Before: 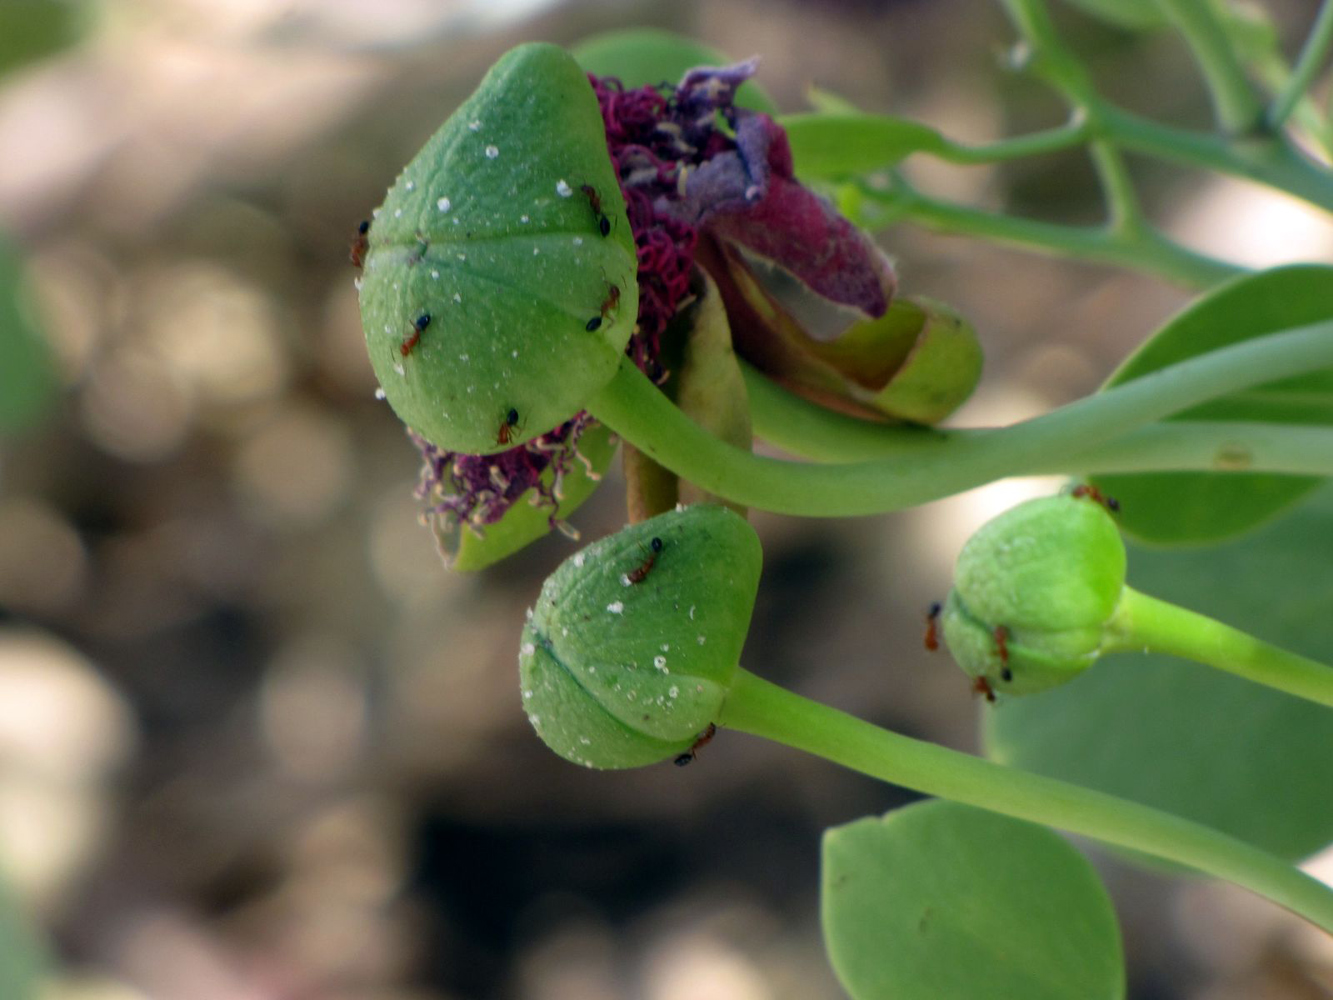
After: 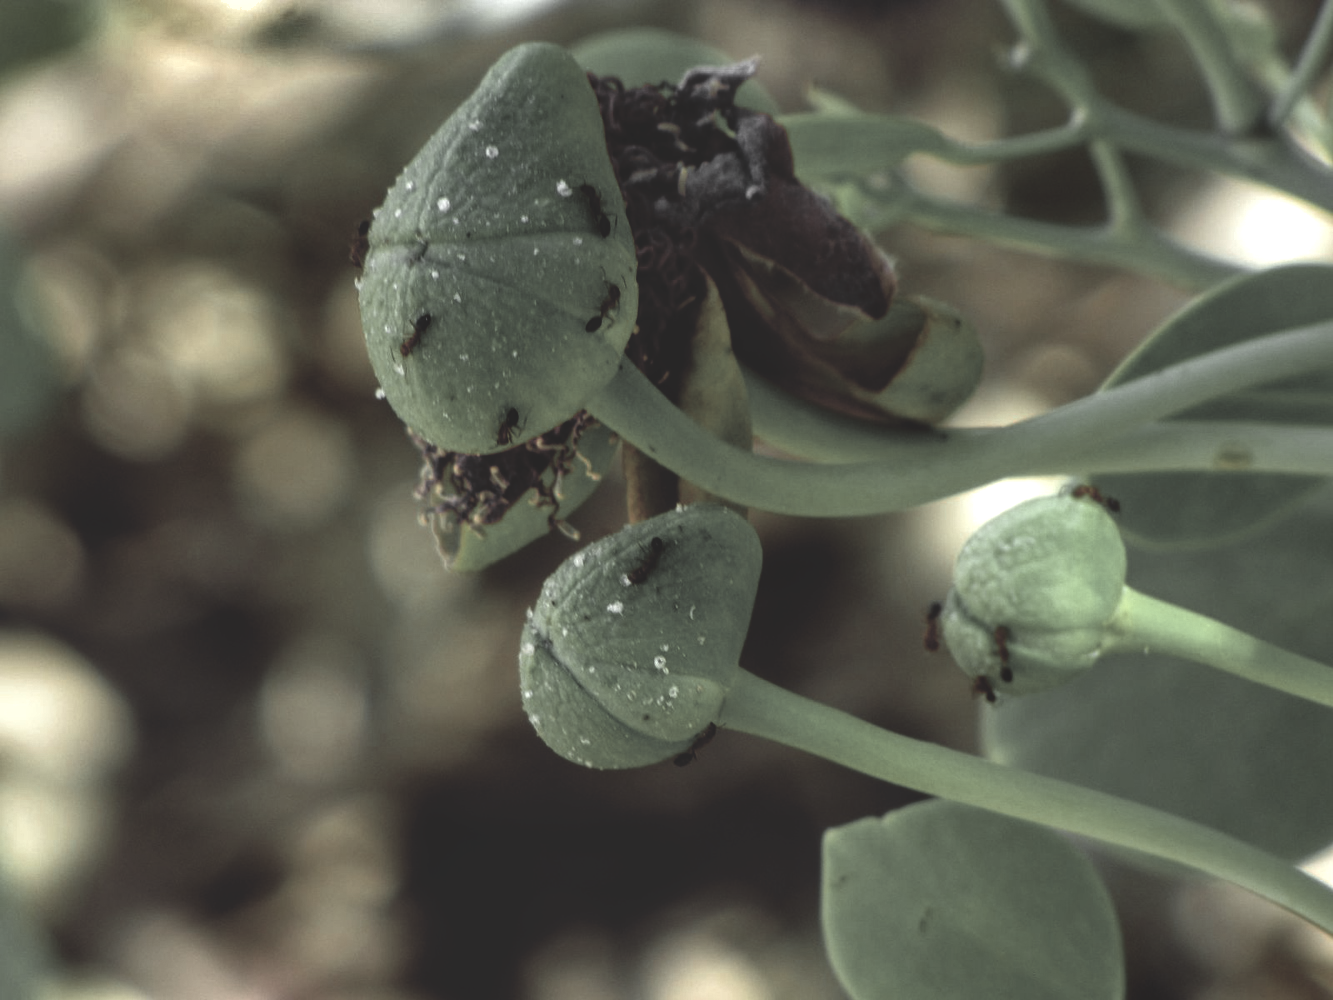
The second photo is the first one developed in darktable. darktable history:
basic adjustments: black level correction 0.012, exposure 0.29 EV, middle gray 17.31%, brightness -0.01, saturation 0.33, vibrance -0.21
local contrast: highlights 61%, detail 143%, midtone range 0.428
color zones: curves: ch0 [(0, 0.613) (0.01, 0.613) (0.245, 0.448) (0.498, 0.529) (0.642, 0.665) (0.879, 0.777) (0.99, 0.613)]; ch1 [(0, 0.035) (0.121, 0.189) (0.259, 0.197) (0.415, 0.061) (0.589, 0.022) (0.732, 0.022) (0.857, 0.026) (0.991, 0.053)]
rgb curve: curves: ch0 [(0, 0.186) (0.314, 0.284) (0.775, 0.708) (1, 1)], compensate middle gray true, preserve colors none
shadows and highlights: shadows 20.91, highlights -82.73, soften with gaussian
white balance: red 1.011, blue 0.982
color balance: lift [1, 1.015, 0.987, 0.985], gamma [1, 0.959, 1.042, 0.958], gain [0.927, 0.938, 1.072, 0.928], contrast 1.5%
